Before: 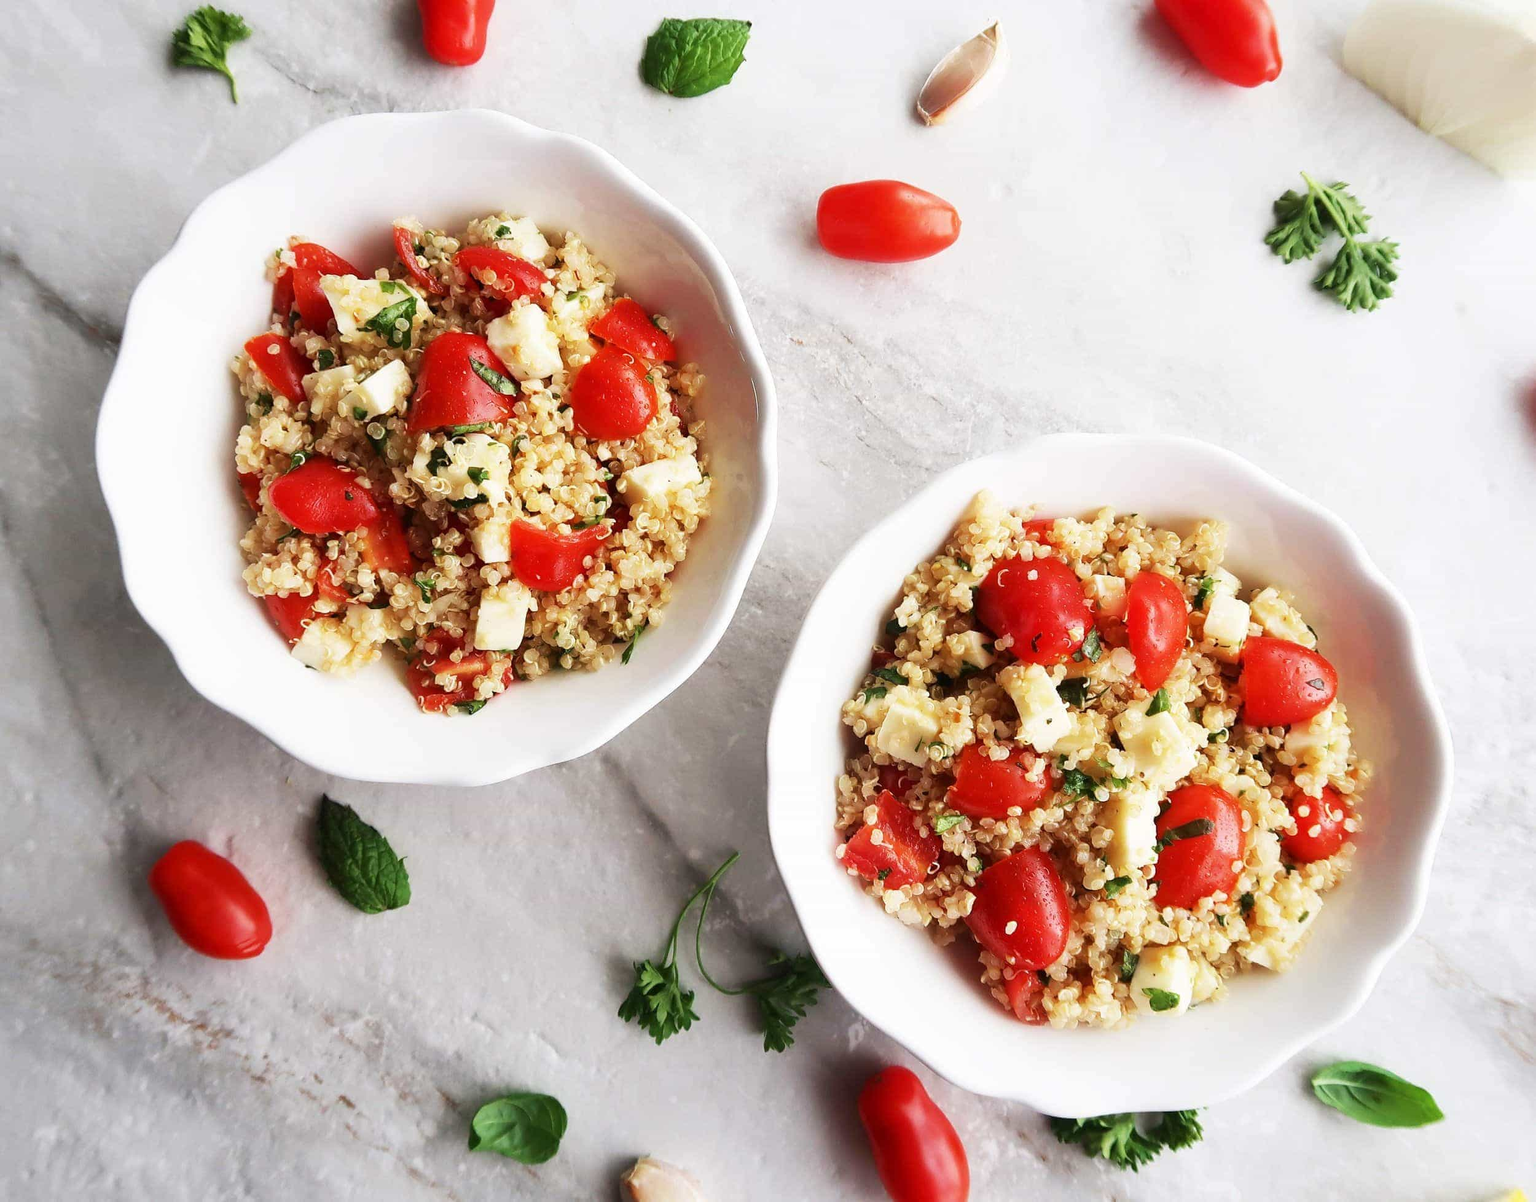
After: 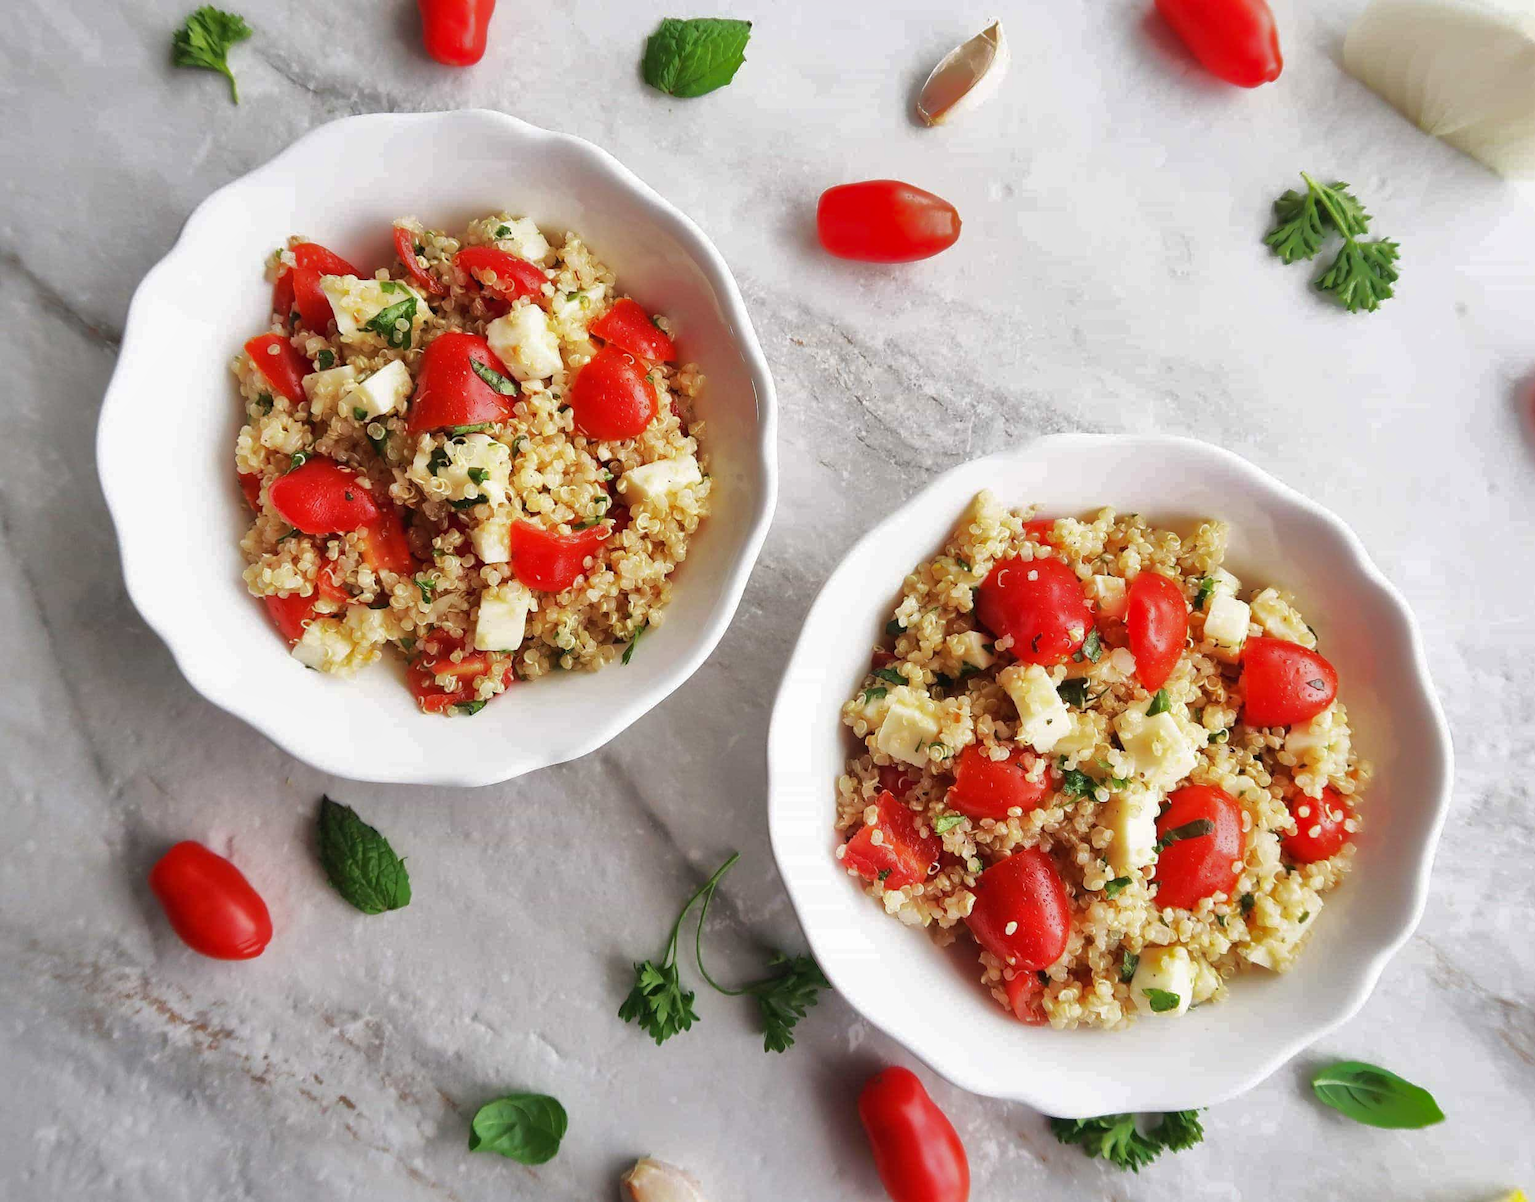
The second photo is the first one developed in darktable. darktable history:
shadows and highlights: shadows 39.82, highlights -59.75
